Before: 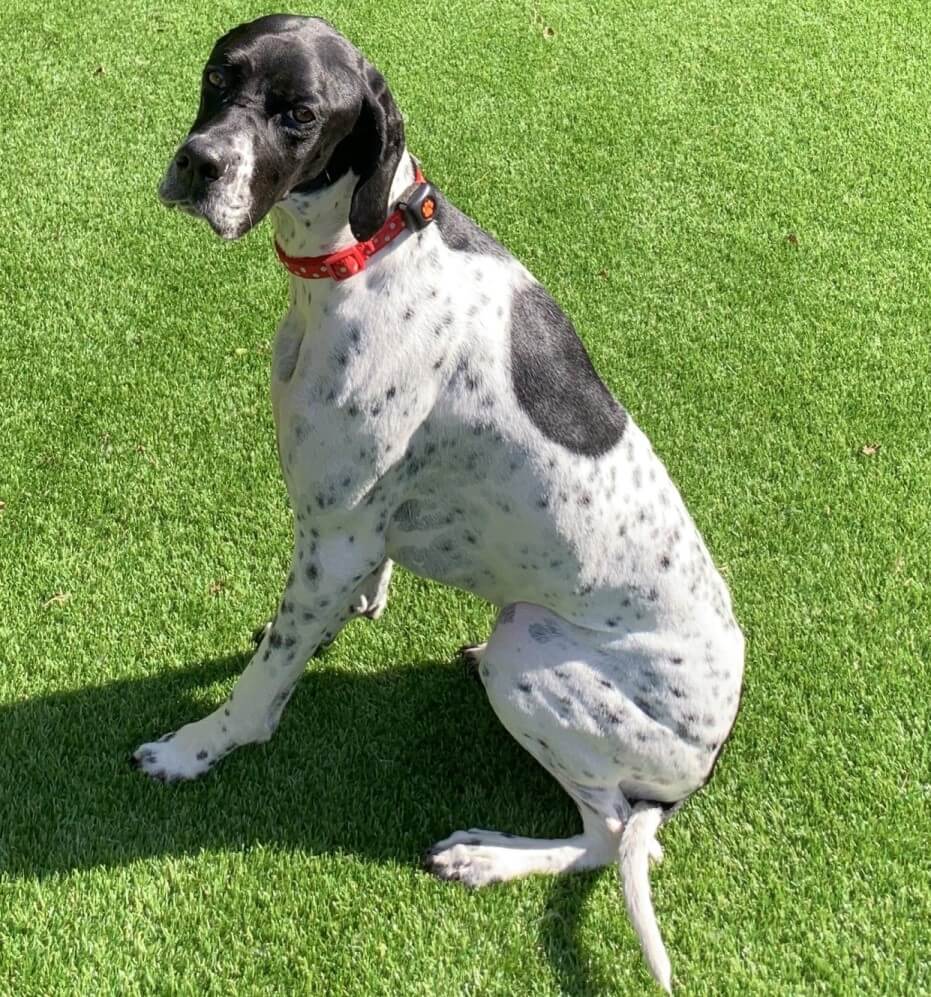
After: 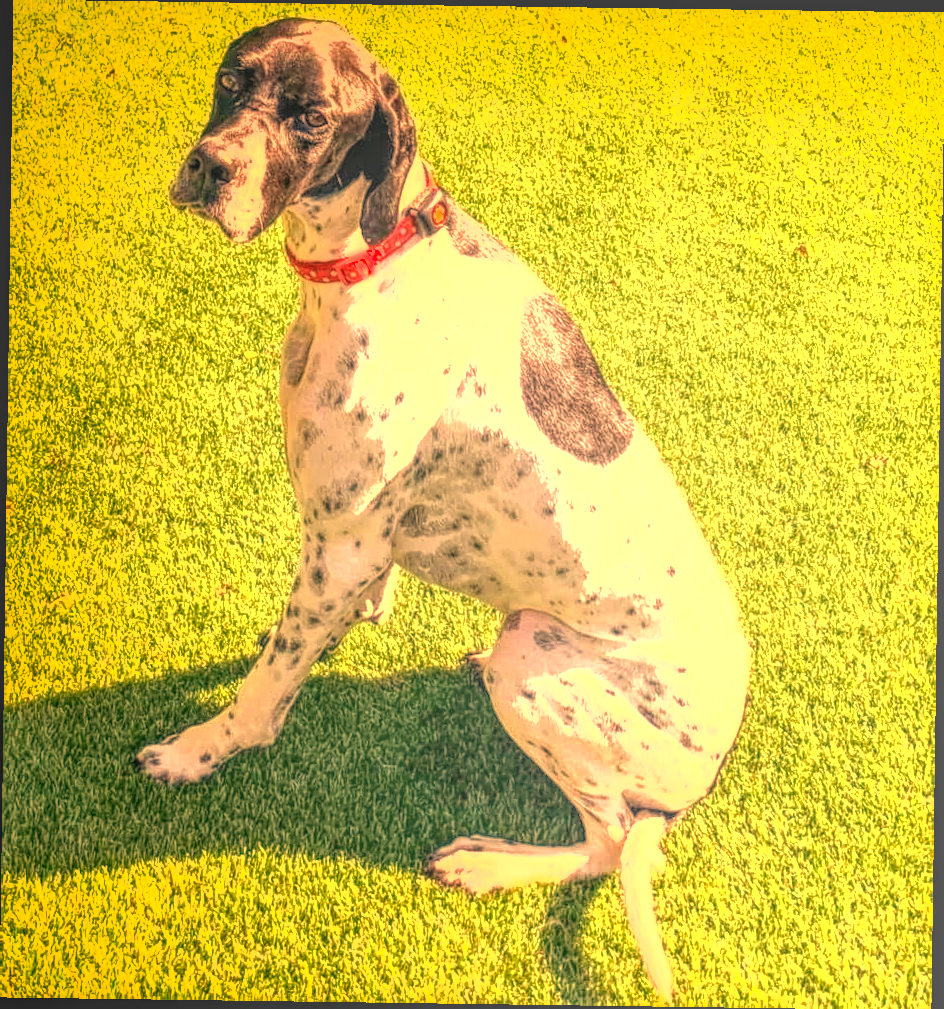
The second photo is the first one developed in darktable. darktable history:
white balance: red 1.467, blue 0.684
rotate and perspective: rotation 0.8°, automatic cropping off
exposure: black level correction 0, exposure 1.388 EV, compensate exposure bias true, compensate highlight preservation false
local contrast: highlights 20%, shadows 30%, detail 200%, midtone range 0.2
